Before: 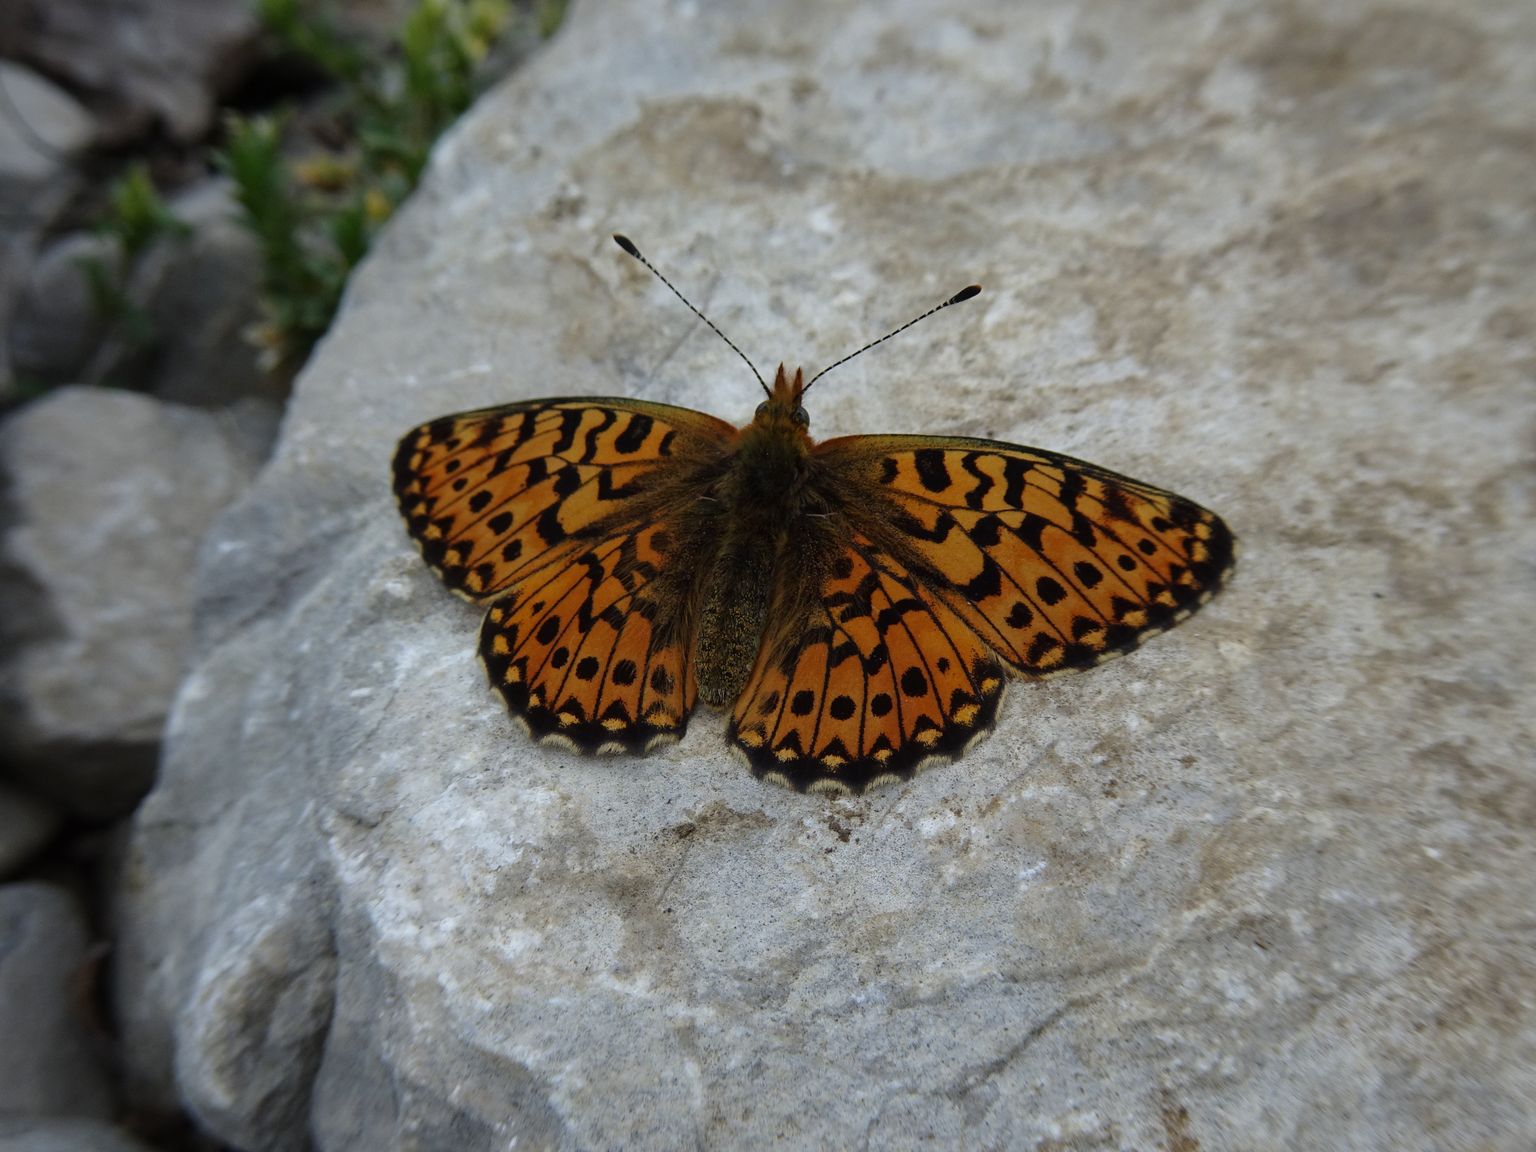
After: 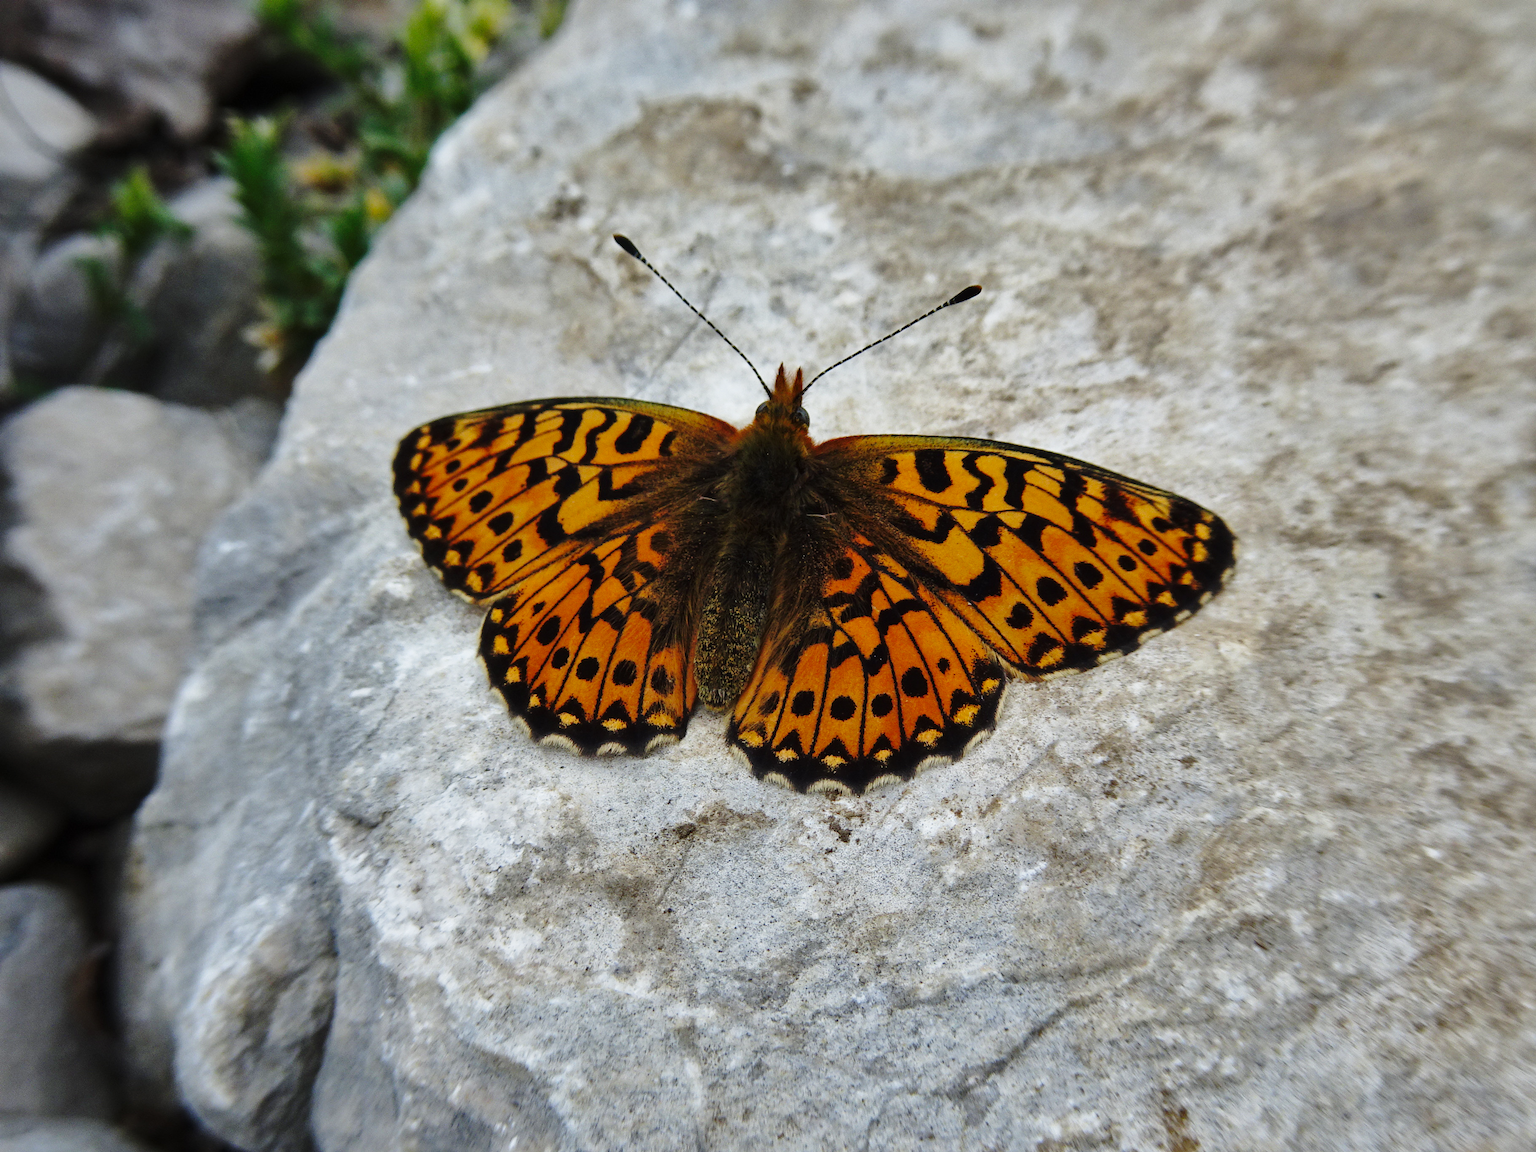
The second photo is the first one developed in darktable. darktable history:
base curve: curves: ch0 [(0, 0) (0.028, 0.03) (0.121, 0.232) (0.46, 0.748) (0.859, 0.968) (1, 1)], preserve colors none
shadows and highlights: radius 108.52, shadows 23.73, highlights -59.32, low approximation 0.01, soften with gaussian
